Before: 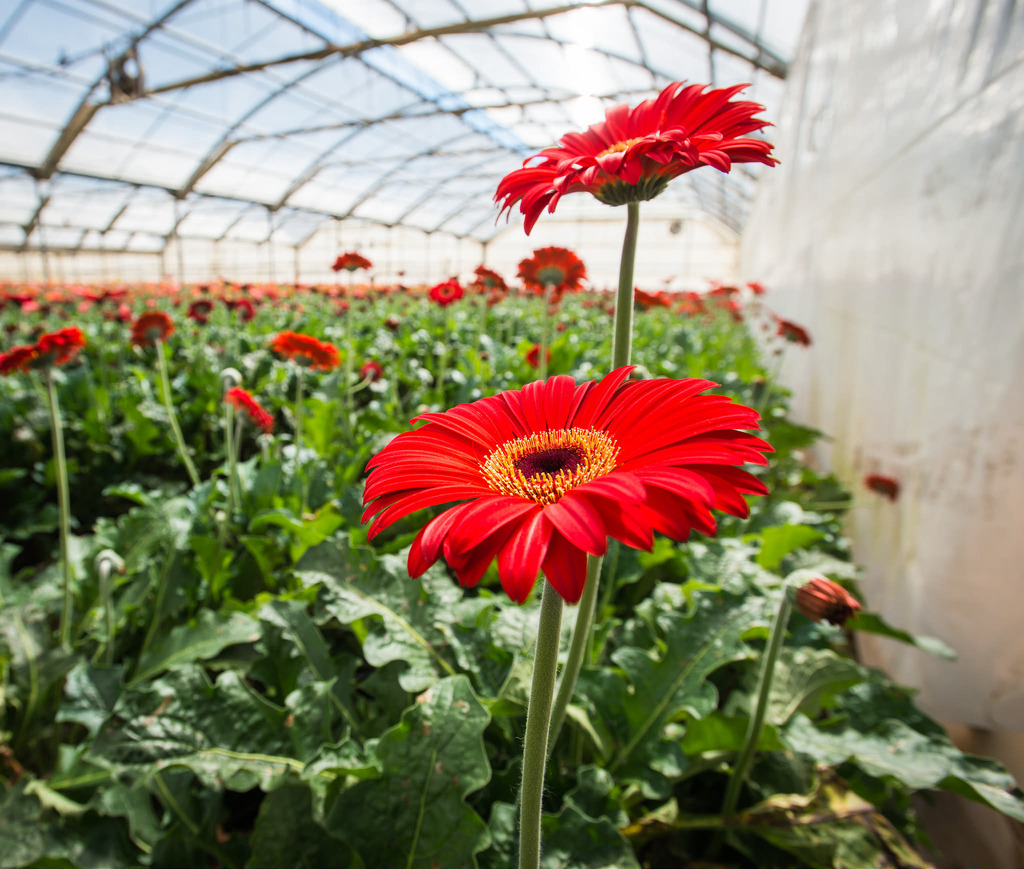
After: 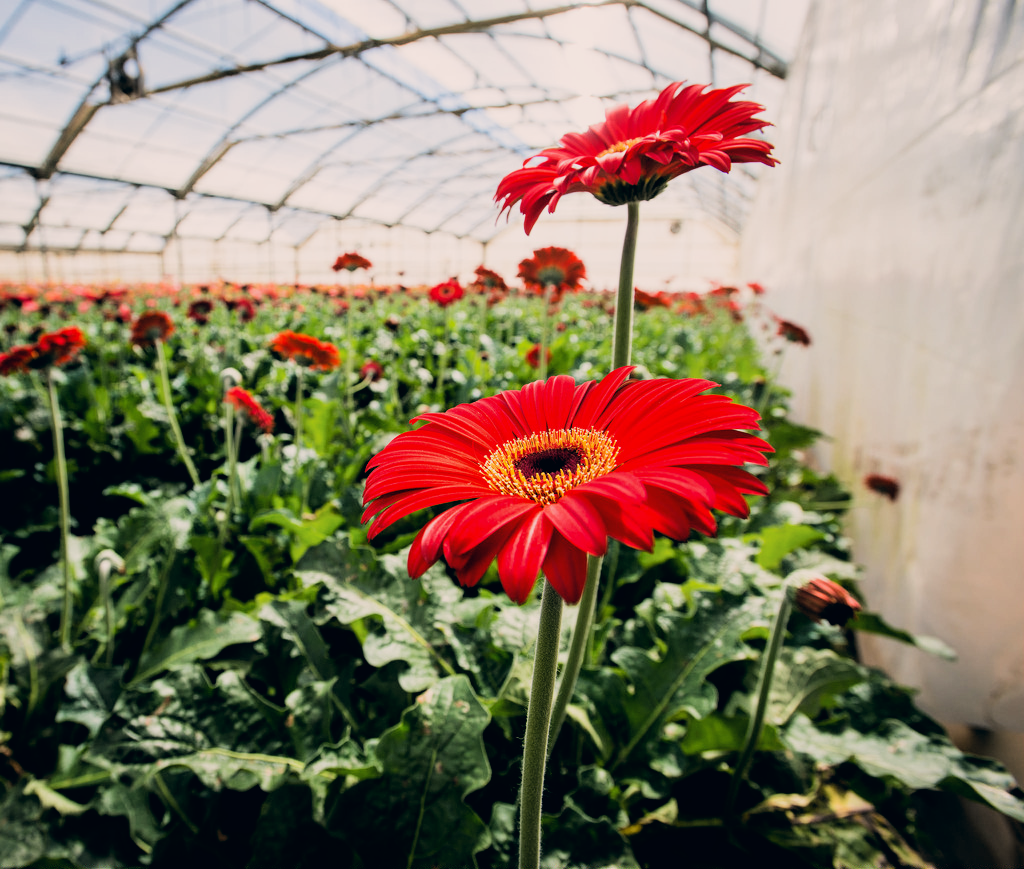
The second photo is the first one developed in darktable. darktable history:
filmic rgb: black relative exposure -5 EV, hardness 2.88, contrast 1.4, highlights saturation mix -30%
color correction: highlights a* 5.38, highlights b* 5.3, shadows a* -4.26, shadows b* -5.11
